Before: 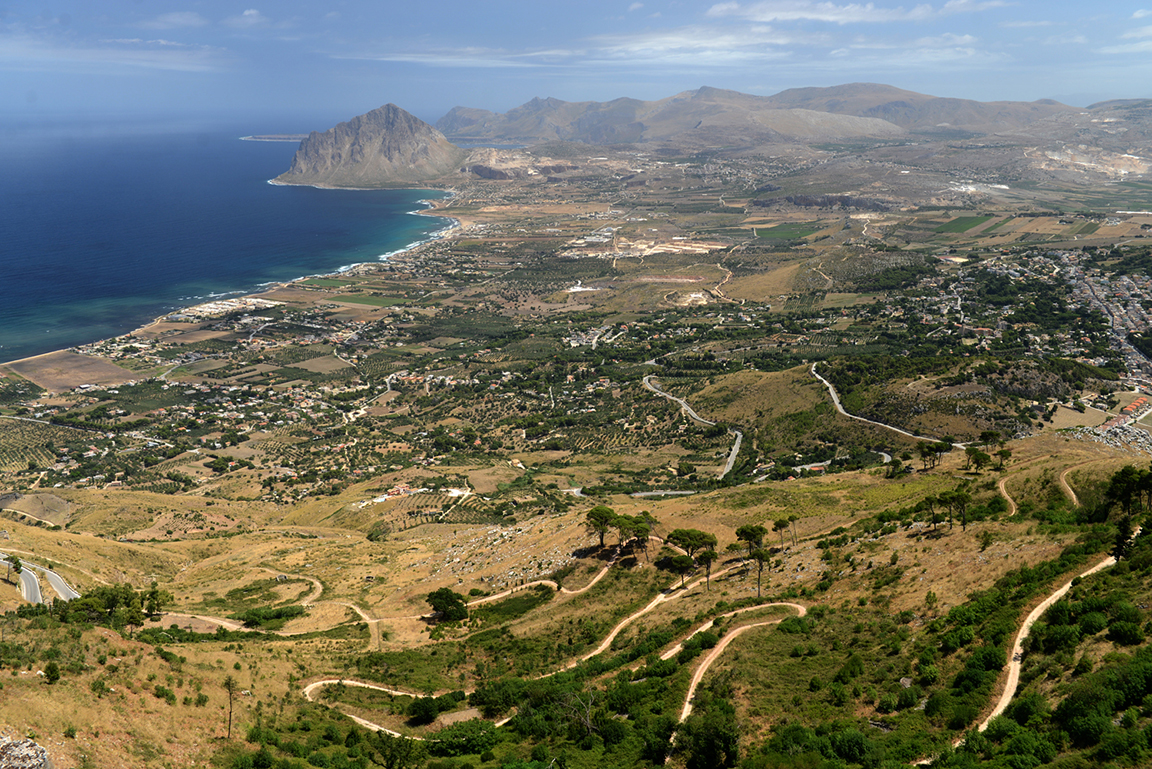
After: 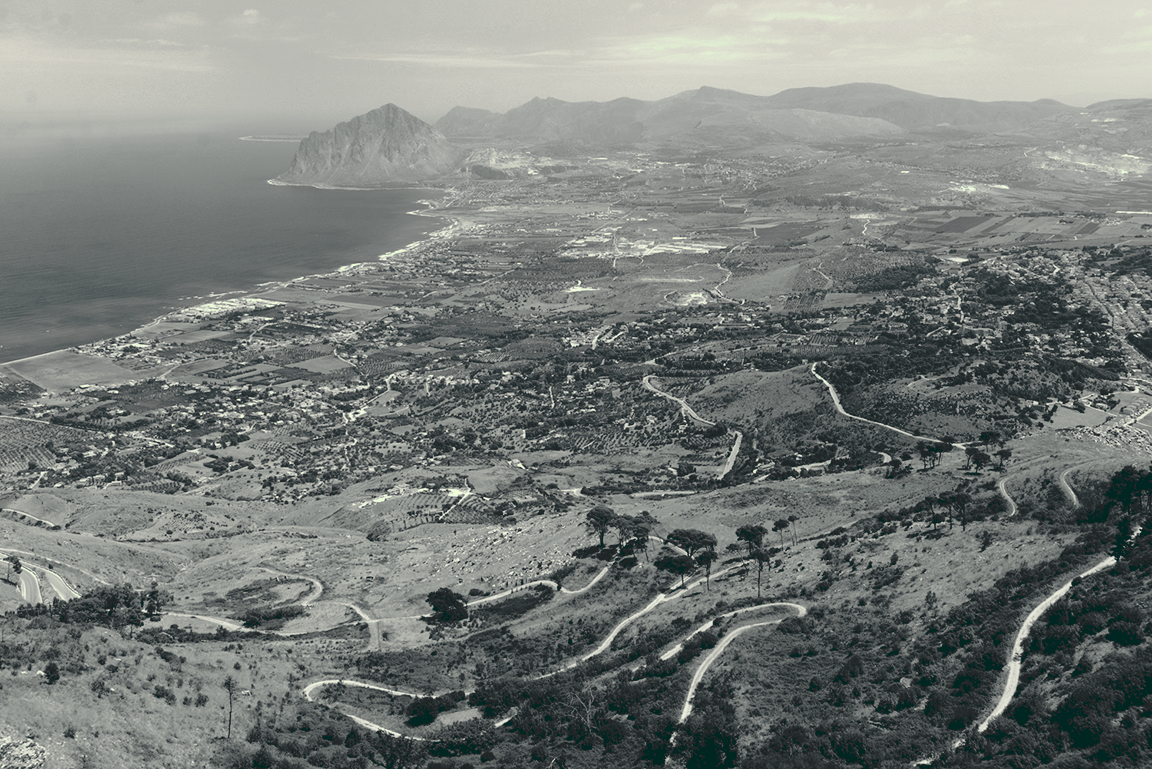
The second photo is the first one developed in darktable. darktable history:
tone curve: curves: ch0 [(0, 0) (0.003, 0.128) (0.011, 0.133) (0.025, 0.133) (0.044, 0.141) (0.069, 0.152) (0.1, 0.169) (0.136, 0.201) (0.177, 0.239) (0.224, 0.294) (0.277, 0.358) (0.335, 0.428) (0.399, 0.488) (0.468, 0.55) (0.543, 0.611) (0.623, 0.678) (0.709, 0.755) (0.801, 0.843) (0.898, 0.91) (1, 1)], preserve colors none
color look up table: target L [84.73, 78.68, 80.44, 75.52, 76.25, 58.61, 53.35, 39.88, 40.71, 34.6, 26.8, 201.81, 84.73, 80.52, 64.75, 64.35, 61.16, 68.2, 54.32, 41.25, 41.99, 42.37, 25.08, 7.15, 98.87, 100.9, 90.09, 78.8, 87.3, 76.35, 90.61, 71.86, 70.45, 89.02, 69.61, 84.73, 47.65, 55.53, 34.09, 40.83, 20.74, 6.954, 98.54, 87.49, 85.65, 77.08, 59.63, 58.32, 34.5], target a [-2.859, -2.985, -2.969, -2.655, -2.704, -3.042, -4.219, -2.76, -2.368, -1.503, -1.444, 0, -2.859, -2.797, -2.95, -3.11, -3.58, -2.809, -2.943, -1.833, -2.192, -2.33, -1.456, -4.958, -14.51, -2.62, -3.897, -2.381, -3.828, -2.204, -4.882, -2.665, -2.773, -2.604, -3.099, -2.859, -2.333, -2.718, -1.726, -1.806, -1.878, -5.94, -14.92, -2.932, -2.319, -2.198, -3.551, -2.511, -1.933], target b [8.274, 6.603, 6.6, 5.663, 5.639, 2.715, 2.439, -0.201, 0.441, -1.177, -0.511, -0.001, 8.274, 7.262, 3.454, 4.252, 3.559, 4.831, 1.822, 0, -0.144, 0.427, -0.551, -2.94, 22.71, 24.3, 11.41, 6.291, 9.396, 5.242, 12.22, 4.563, 4.147, 10.2, 4.025, 8.274, 0.435, 2.053, -0.033, 0.007, -0.601, -3.252, 22.76, 8.838, 7.453, 5.211, 3.096, 2.362, -0.7], num patches 49
